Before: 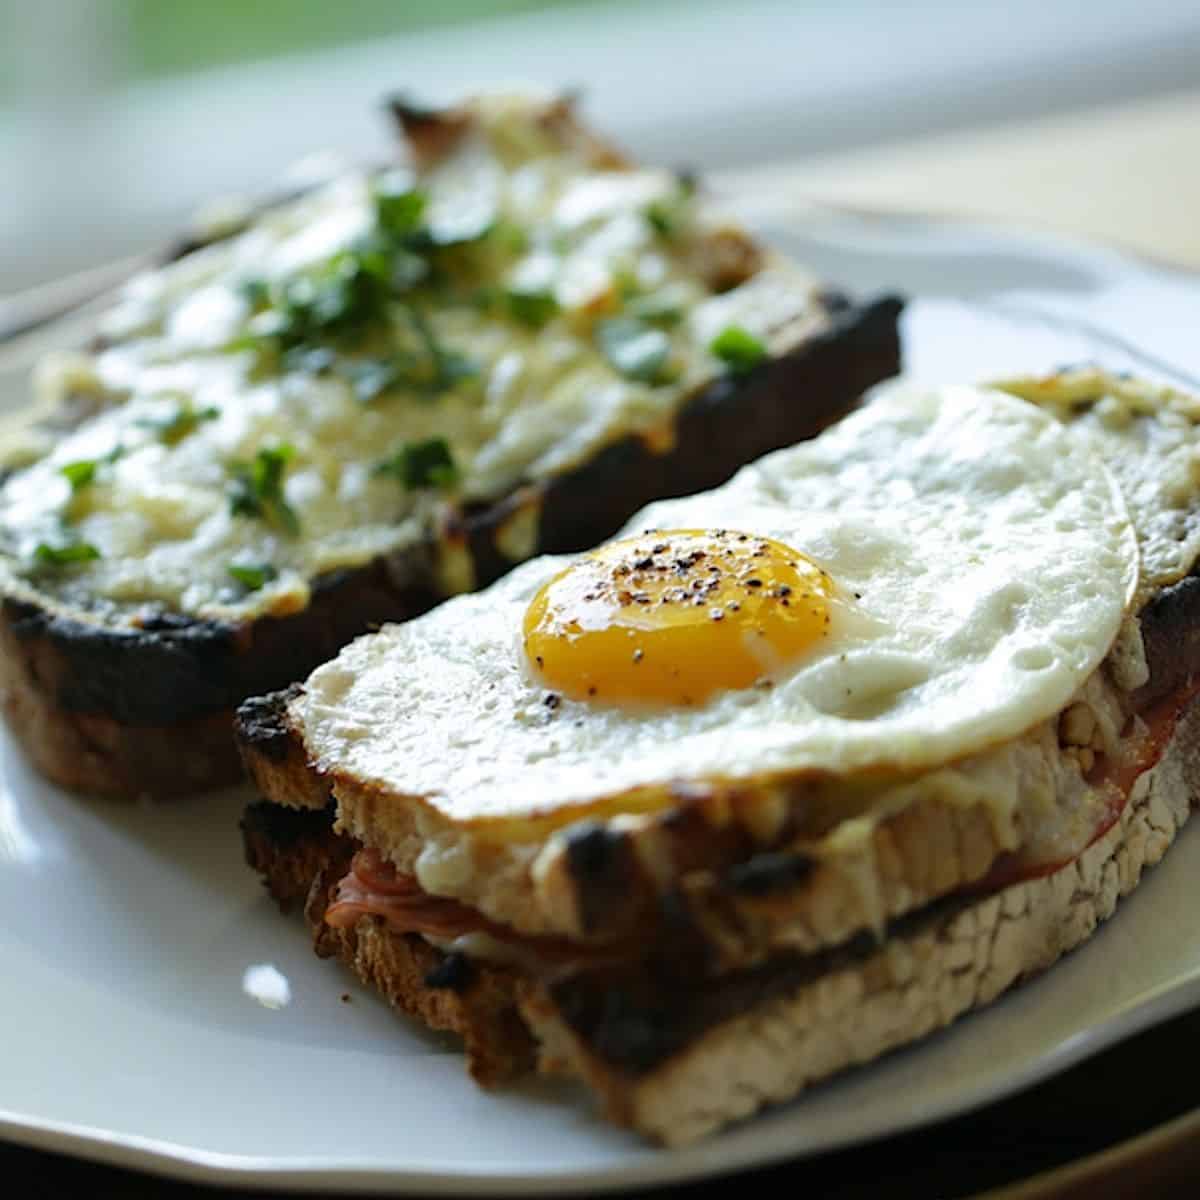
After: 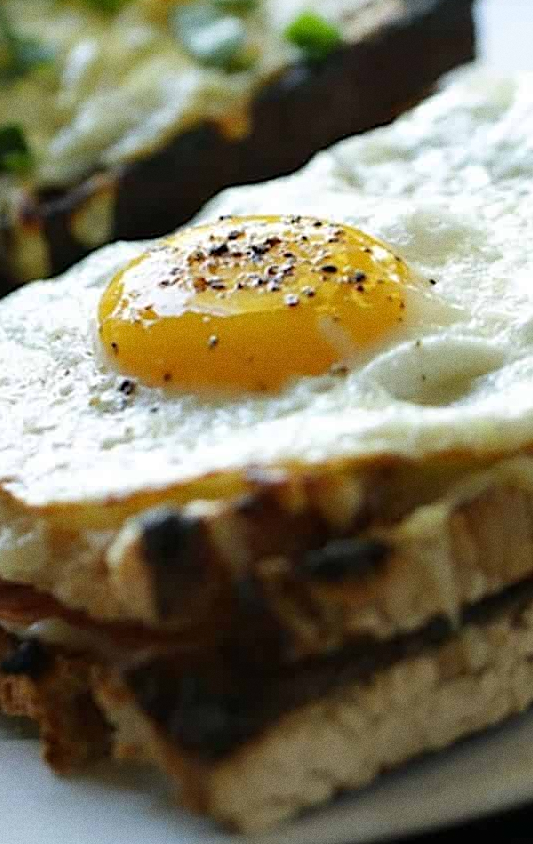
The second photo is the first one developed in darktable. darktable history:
crop: left 35.432%, top 26.233%, right 20.145%, bottom 3.432%
sharpen: amount 0.2
rotate and perspective: automatic cropping original format, crop left 0, crop top 0
grain: coarseness 0.09 ISO
